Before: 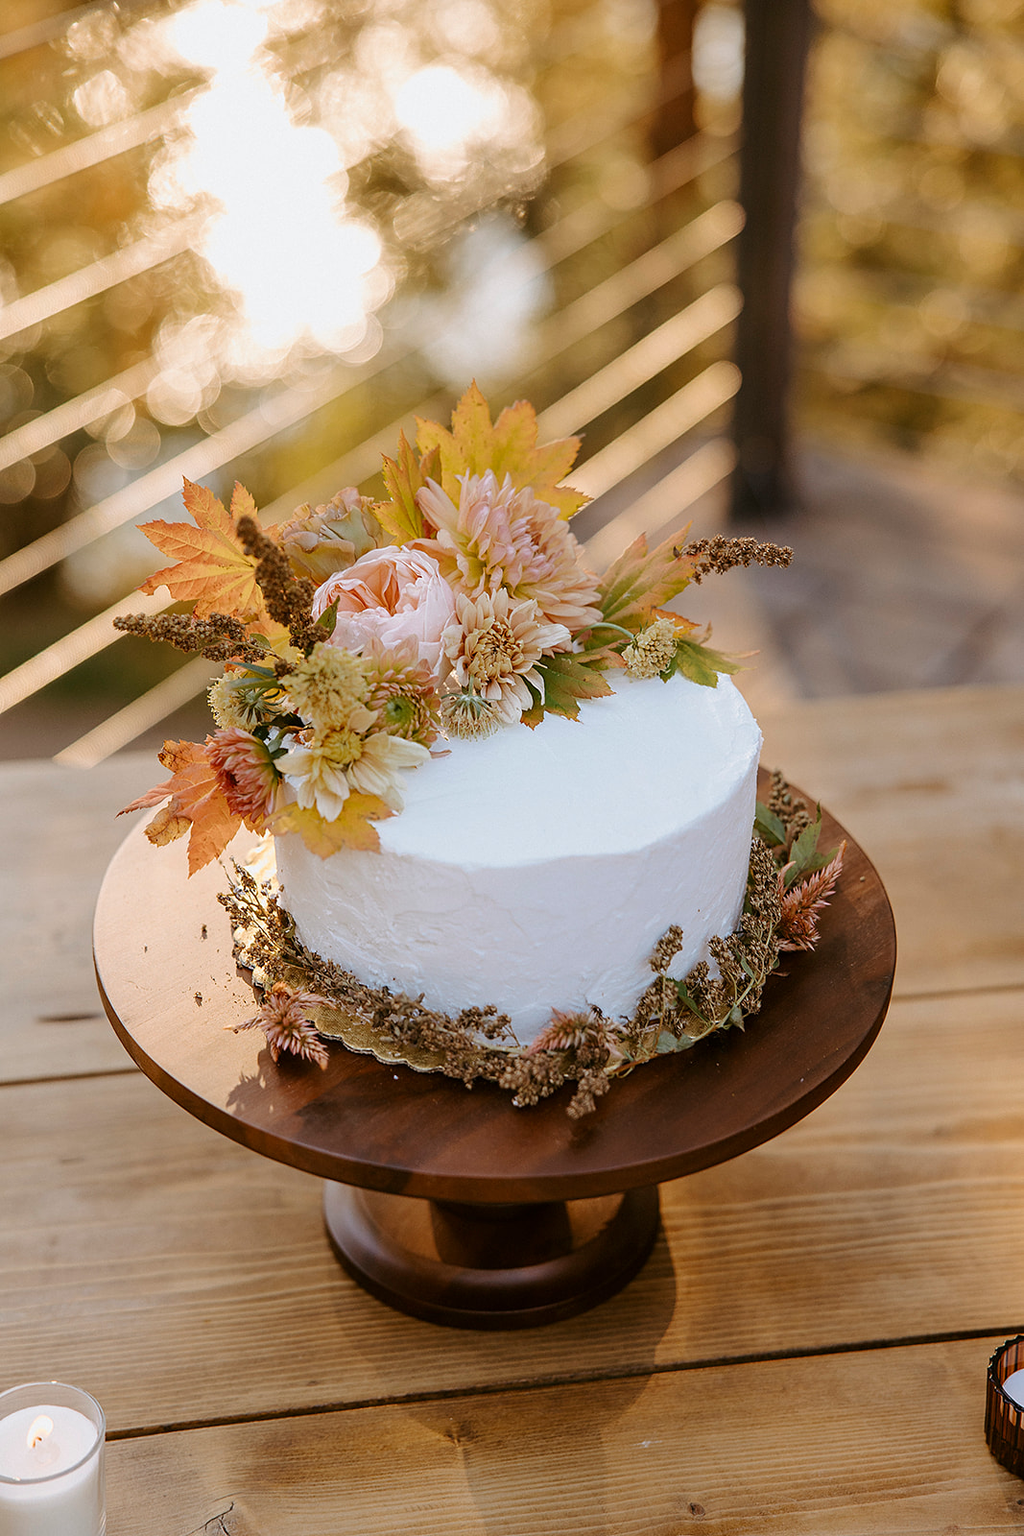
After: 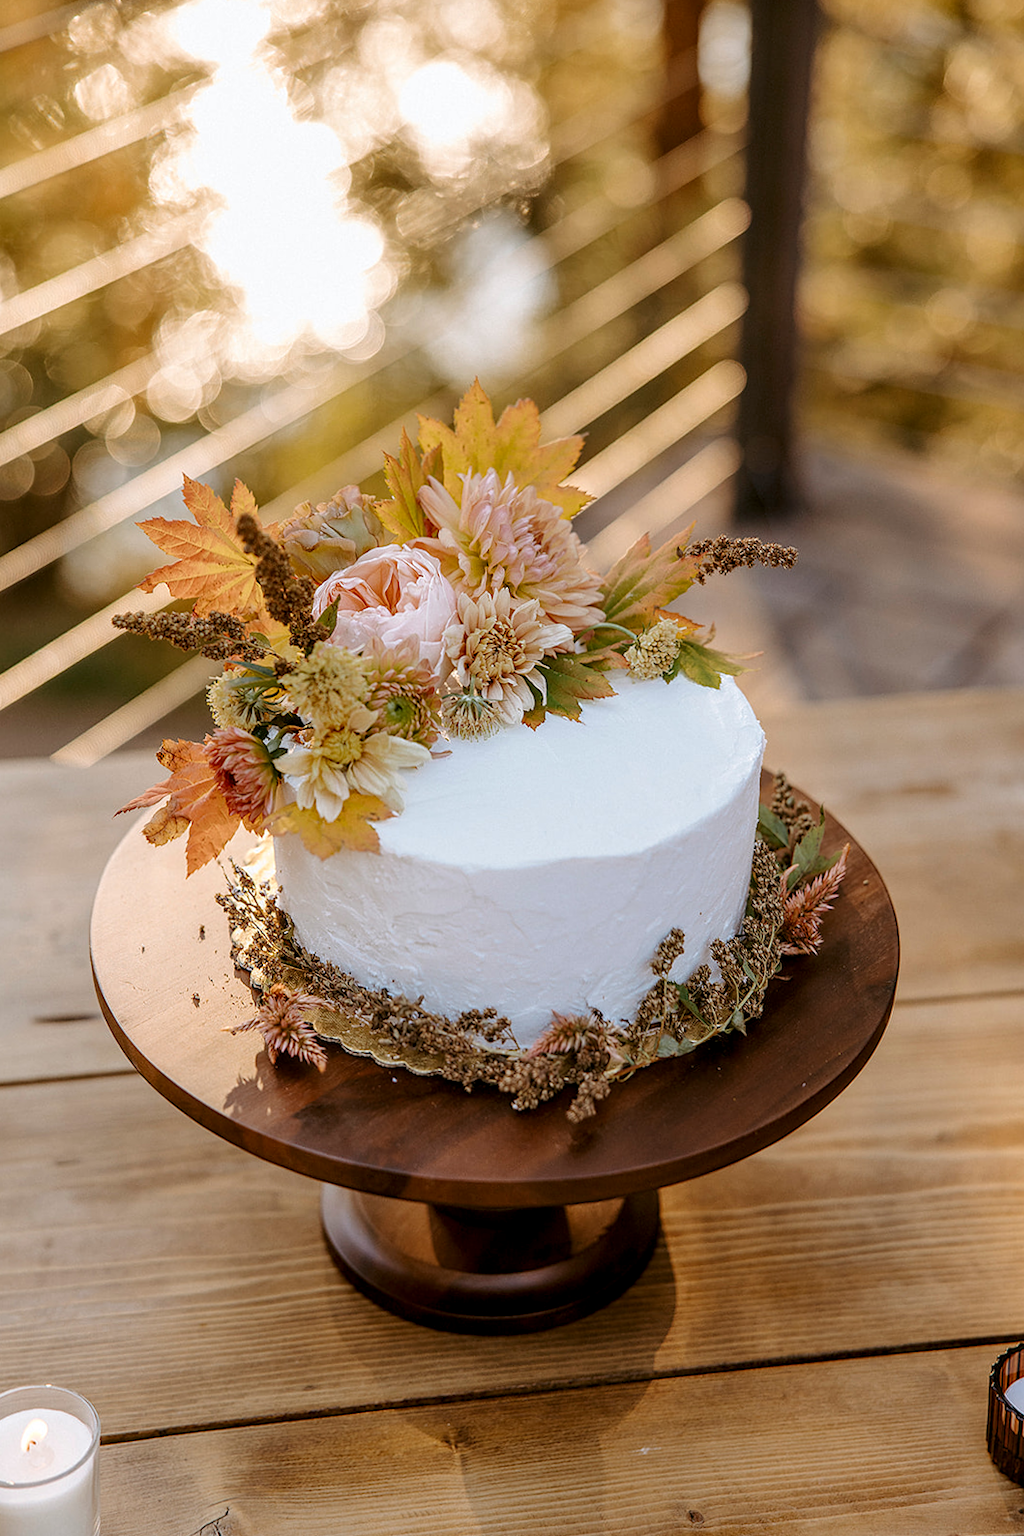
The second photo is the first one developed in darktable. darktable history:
crop and rotate: angle -0.276°
local contrast: on, module defaults
